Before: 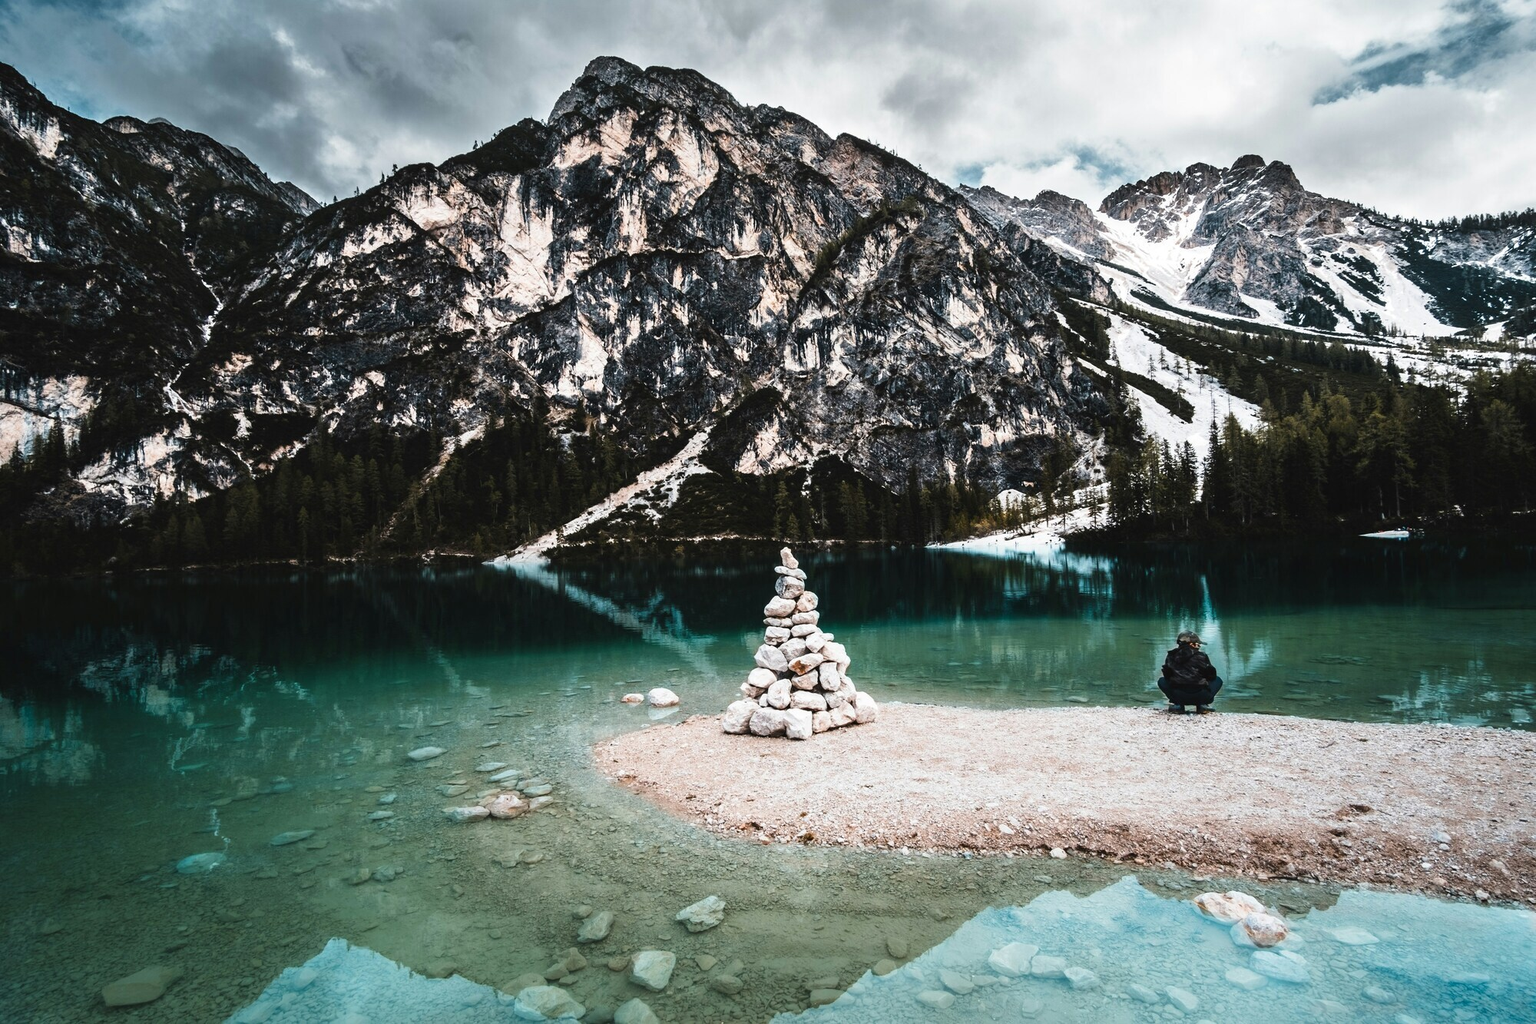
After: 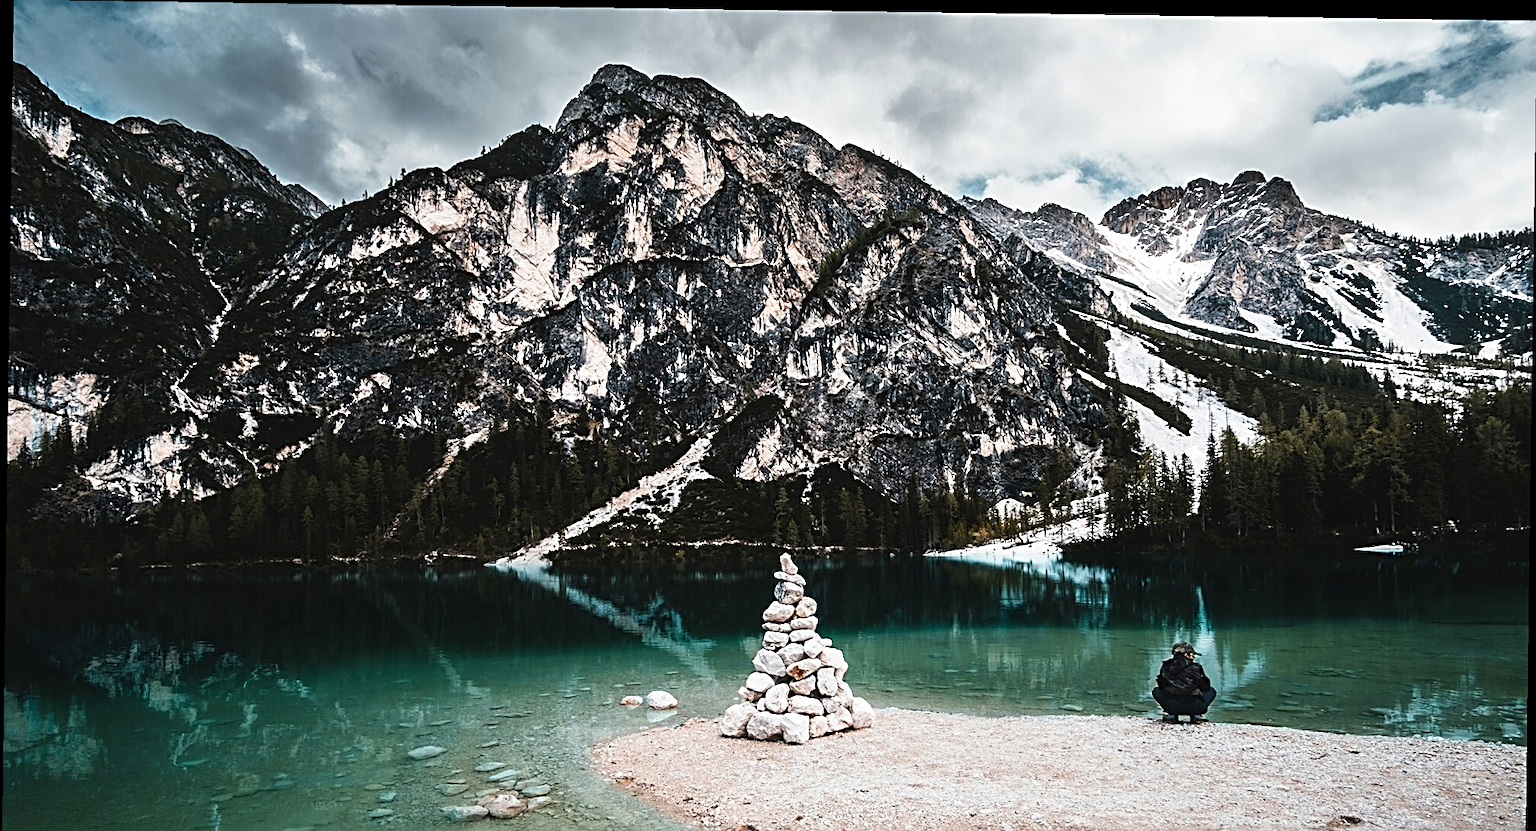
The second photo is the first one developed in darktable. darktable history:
sharpen: radius 2.817, amount 0.715
crop: bottom 19.644%
rotate and perspective: rotation 0.8°, automatic cropping off
